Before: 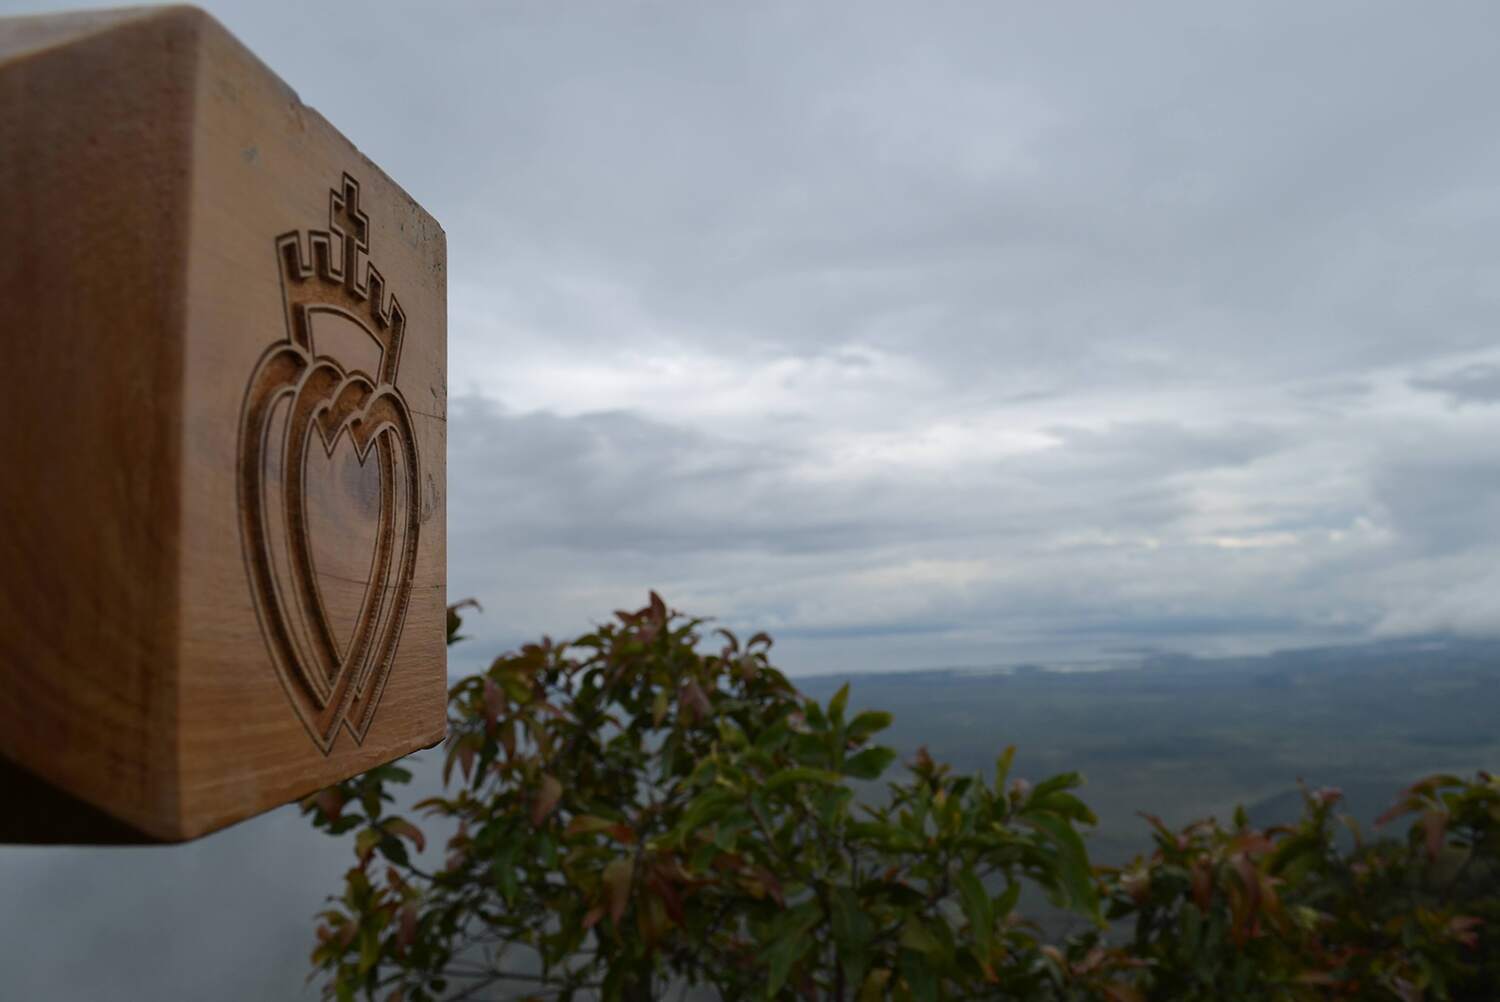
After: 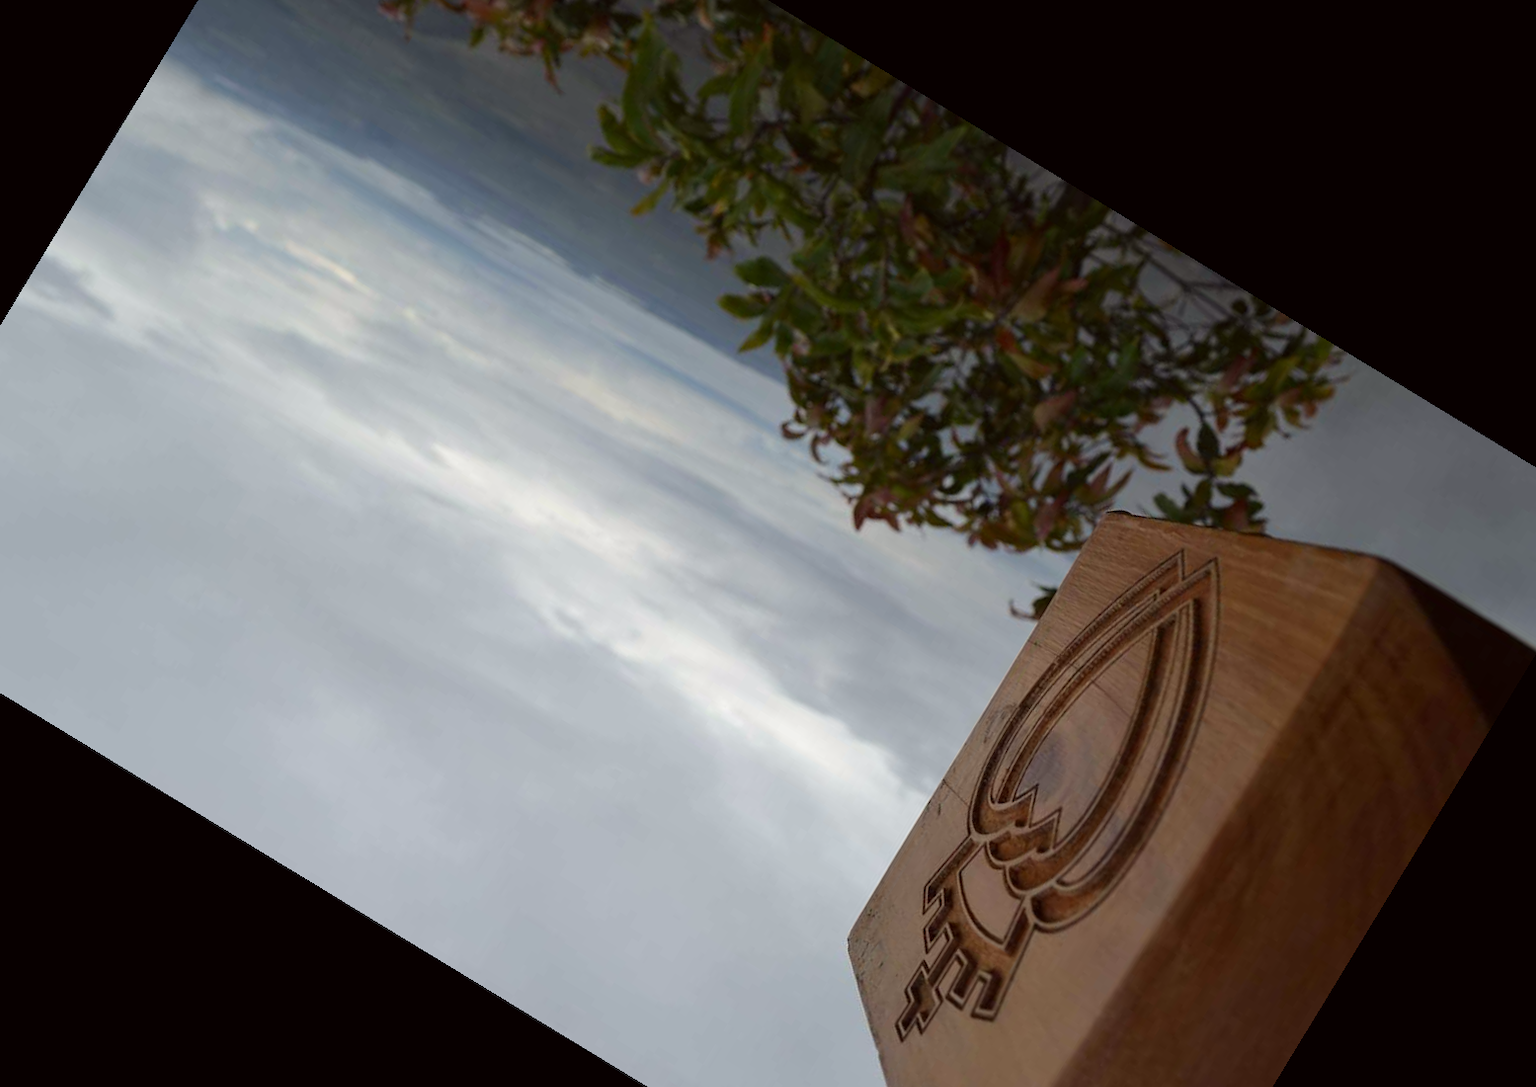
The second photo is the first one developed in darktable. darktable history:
color correction: highlights a* -0.95, highlights b* 4.5, shadows a* 3.55
crop and rotate: angle 148.68°, left 9.111%, top 15.603%, right 4.588%, bottom 17.041%
white balance: emerald 1
